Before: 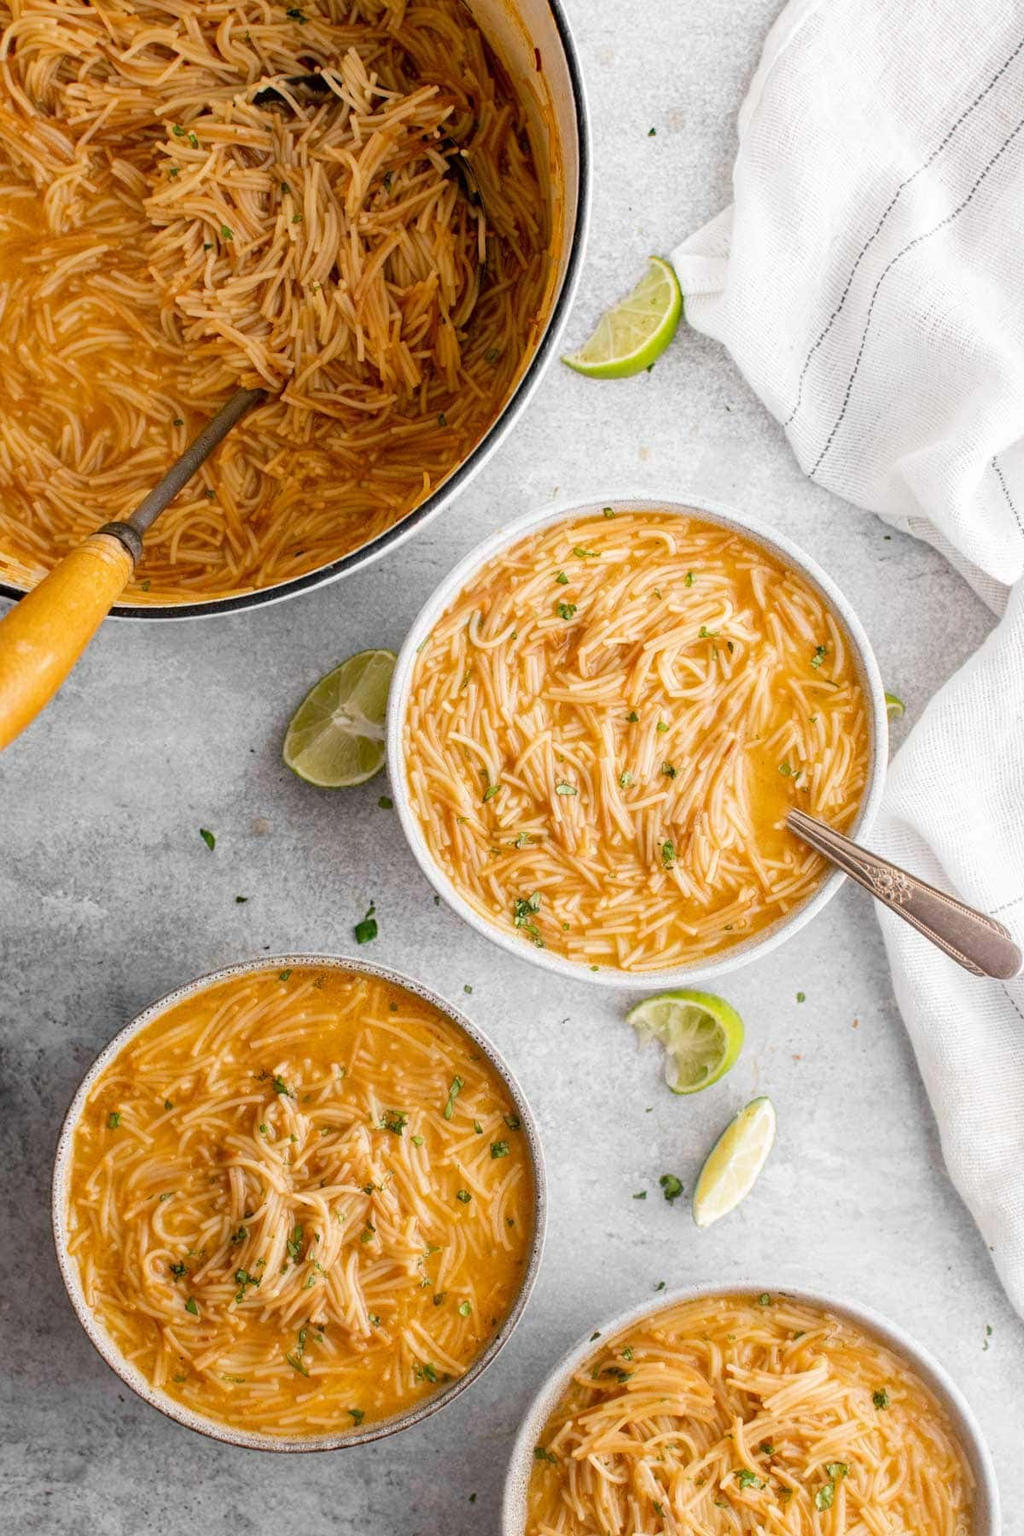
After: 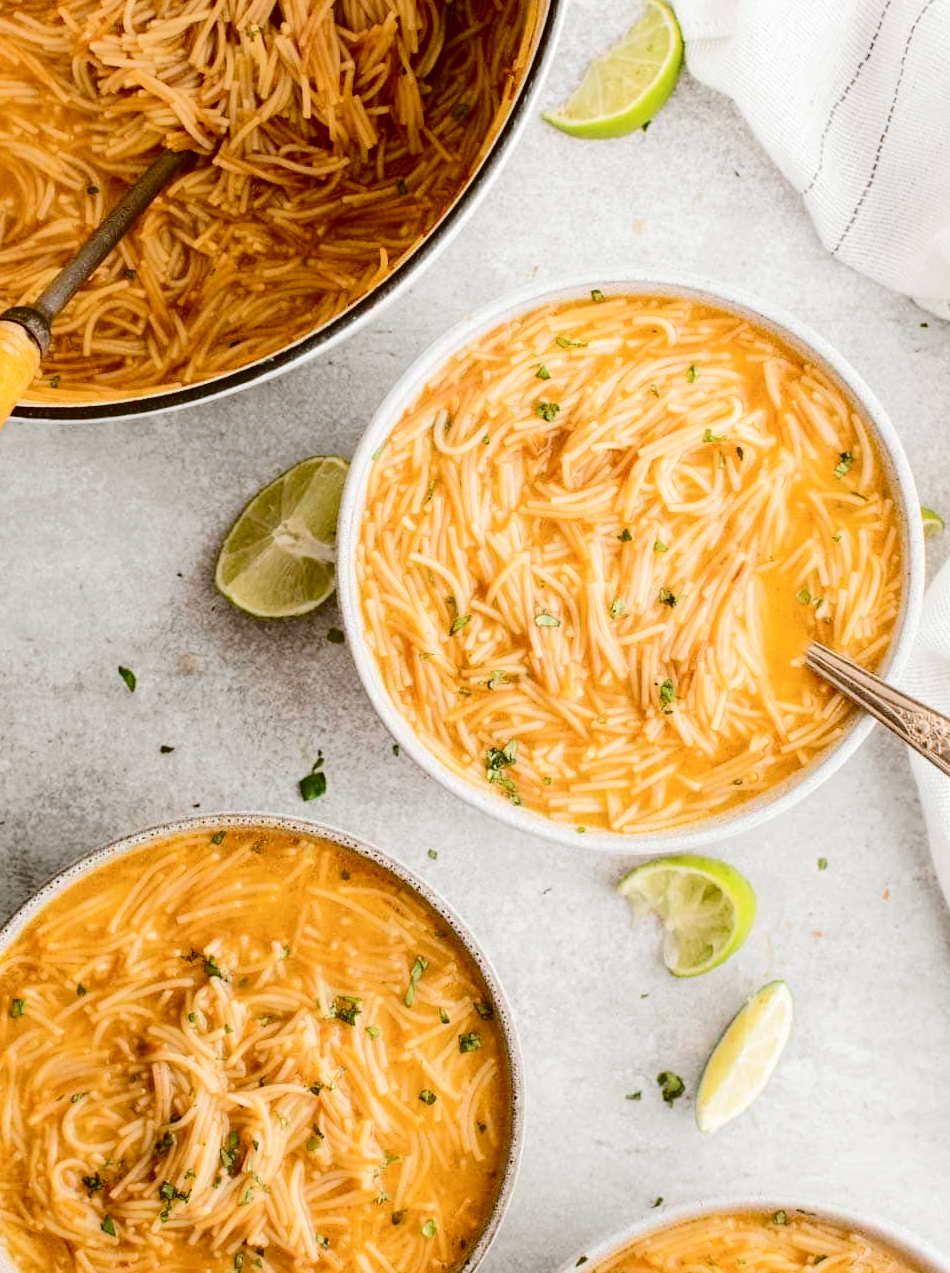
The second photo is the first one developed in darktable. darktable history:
color correction: highlights a* -0.354, highlights b* 0.165, shadows a* 5.27, shadows b* 20.1
crop: left 9.688%, top 16.968%, right 11.062%, bottom 12.301%
tone curve: curves: ch0 [(0, 0) (0.003, 0.018) (0.011, 0.021) (0.025, 0.028) (0.044, 0.039) (0.069, 0.05) (0.1, 0.06) (0.136, 0.081) (0.177, 0.117) (0.224, 0.161) (0.277, 0.226) (0.335, 0.315) (0.399, 0.421) (0.468, 0.53) (0.543, 0.627) (0.623, 0.726) (0.709, 0.789) (0.801, 0.859) (0.898, 0.924) (1, 1)], color space Lab, independent channels, preserve colors none
